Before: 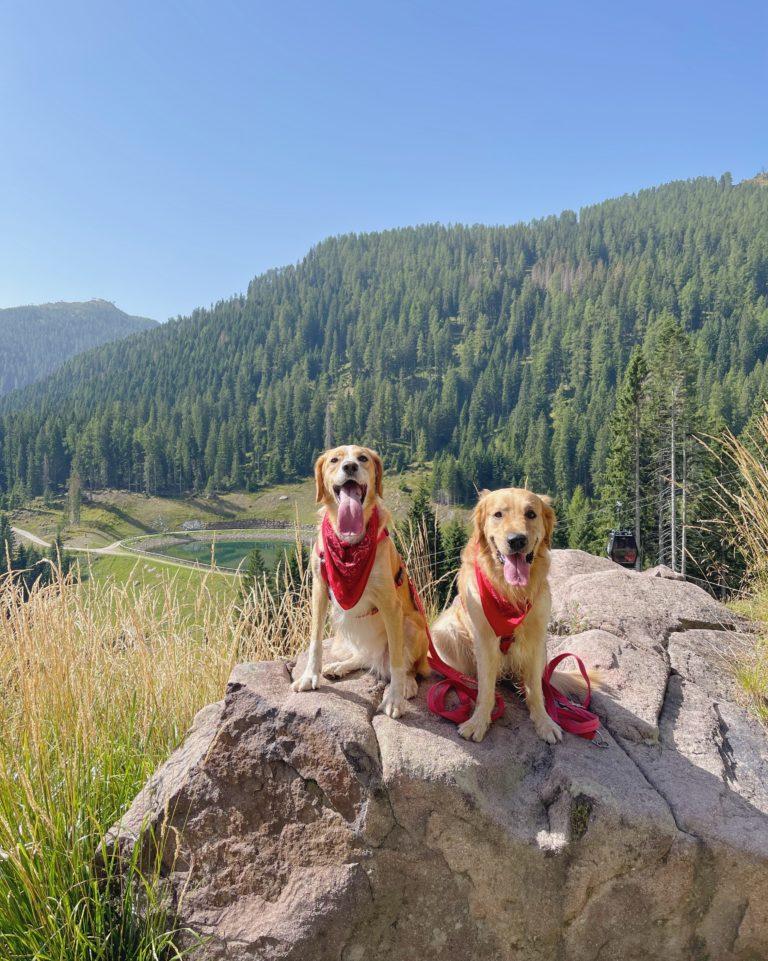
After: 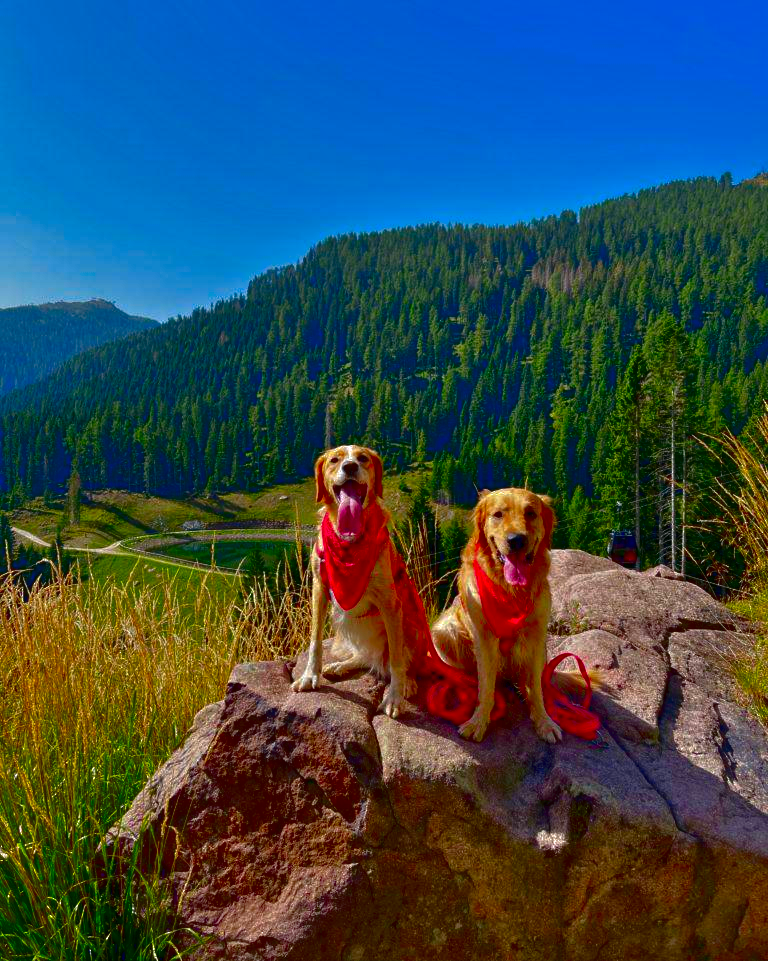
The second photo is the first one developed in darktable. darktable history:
shadows and highlights: on, module defaults
tone equalizer: -8 EV 1 EV, -7 EV 1 EV, -6 EV 1 EV, -5 EV 1 EV, -4 EV 1 EV, -3 EV 0.75 EV, -2 EV 0.5 EV, -1 EV 0.25 EV
contrast brightness saturation: brightness -1, saturation 1
